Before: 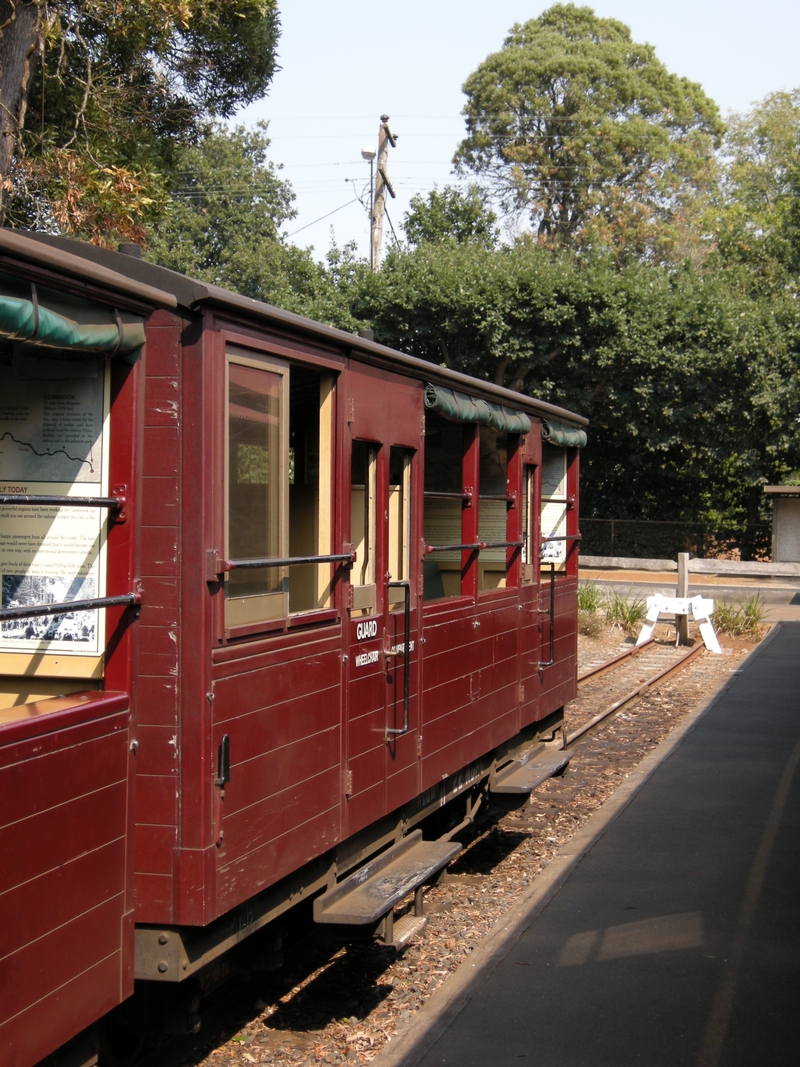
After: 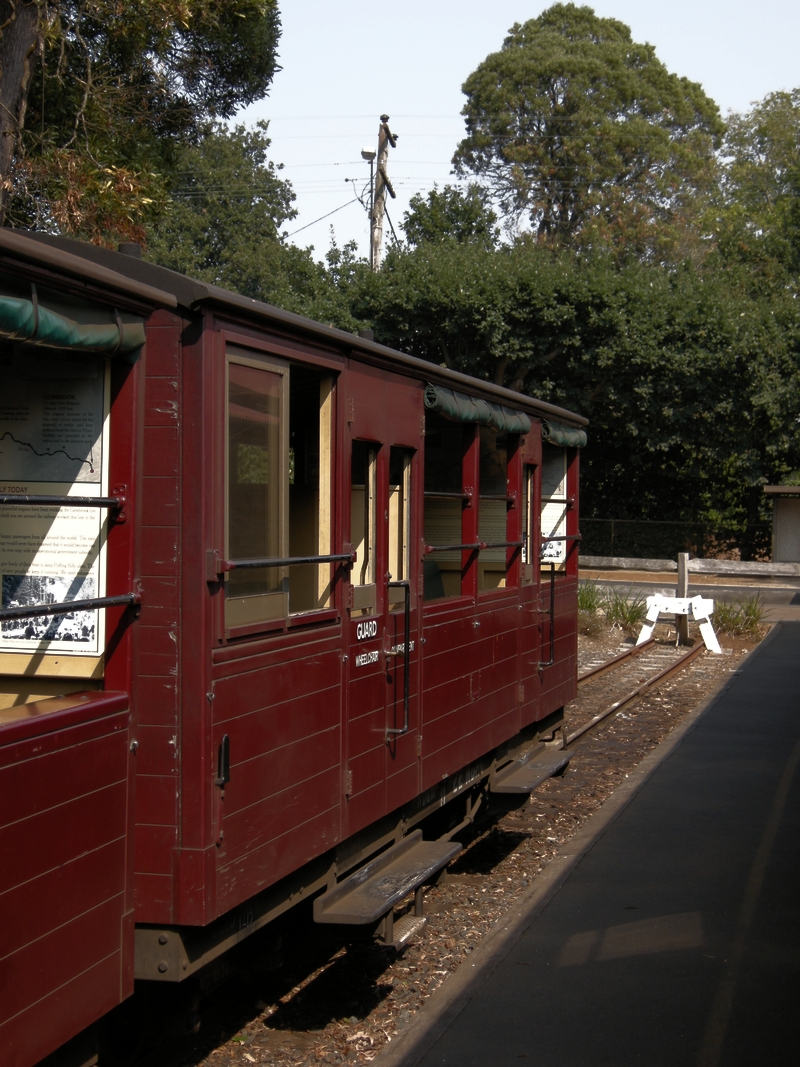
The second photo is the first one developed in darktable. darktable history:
base curve: curves: ch0 [(0, 0) (0.564, 0.291) (0.802, 0.731) (1, 1)]
